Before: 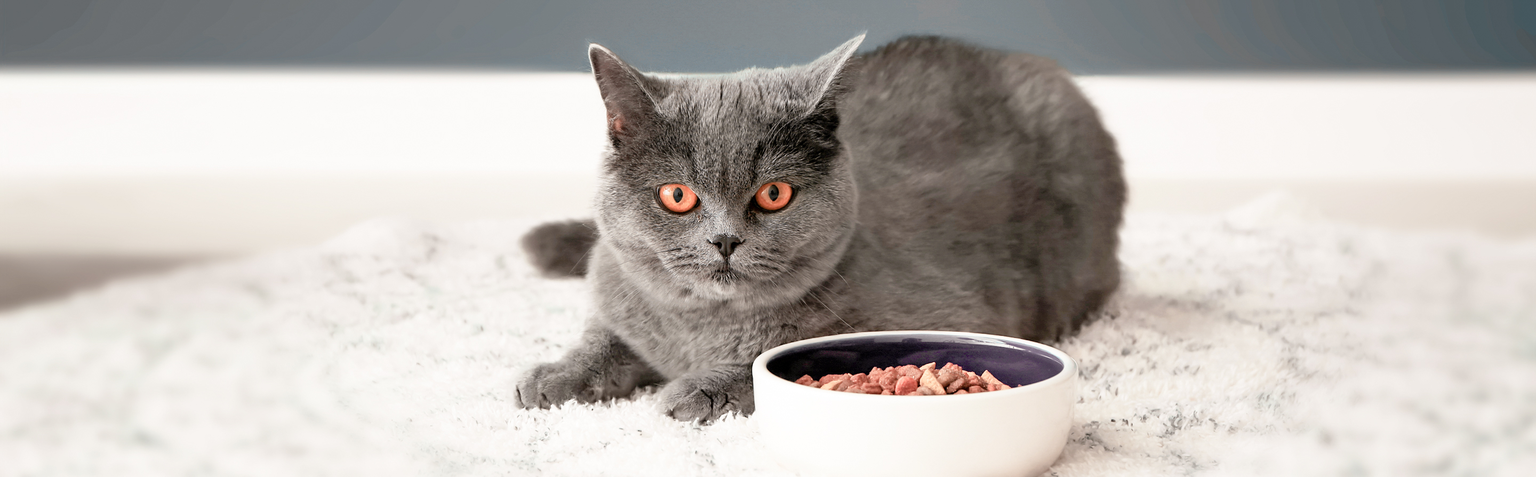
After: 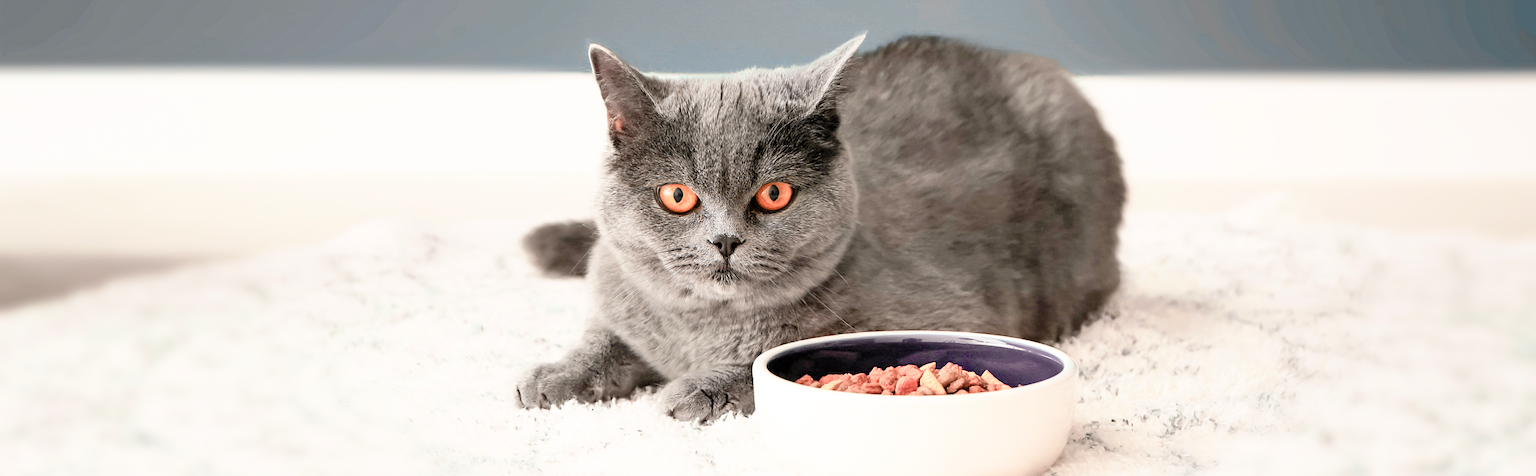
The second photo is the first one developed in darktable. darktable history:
contrast brightness saturation: contrast 0.199, brightness 0.157, saturation 0.219
